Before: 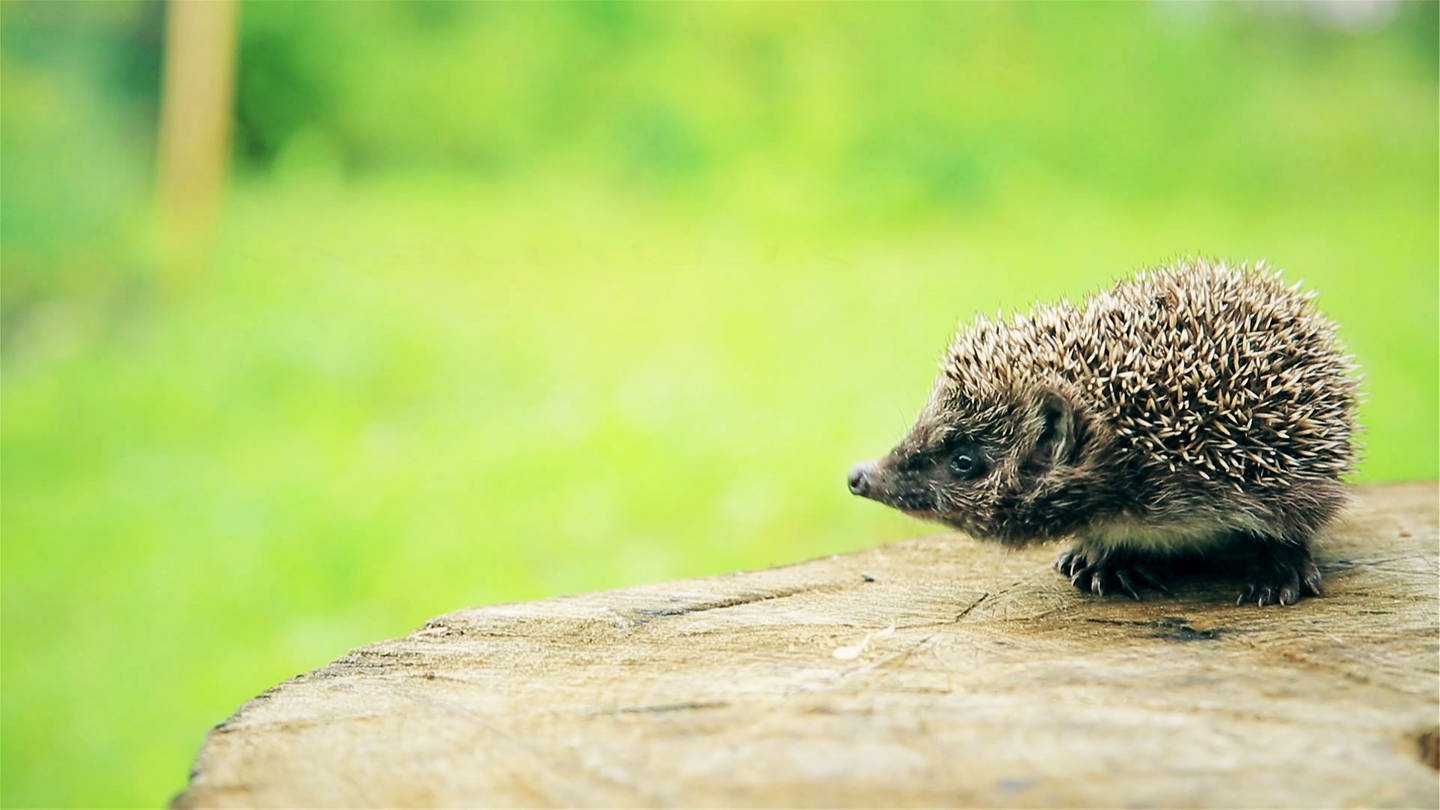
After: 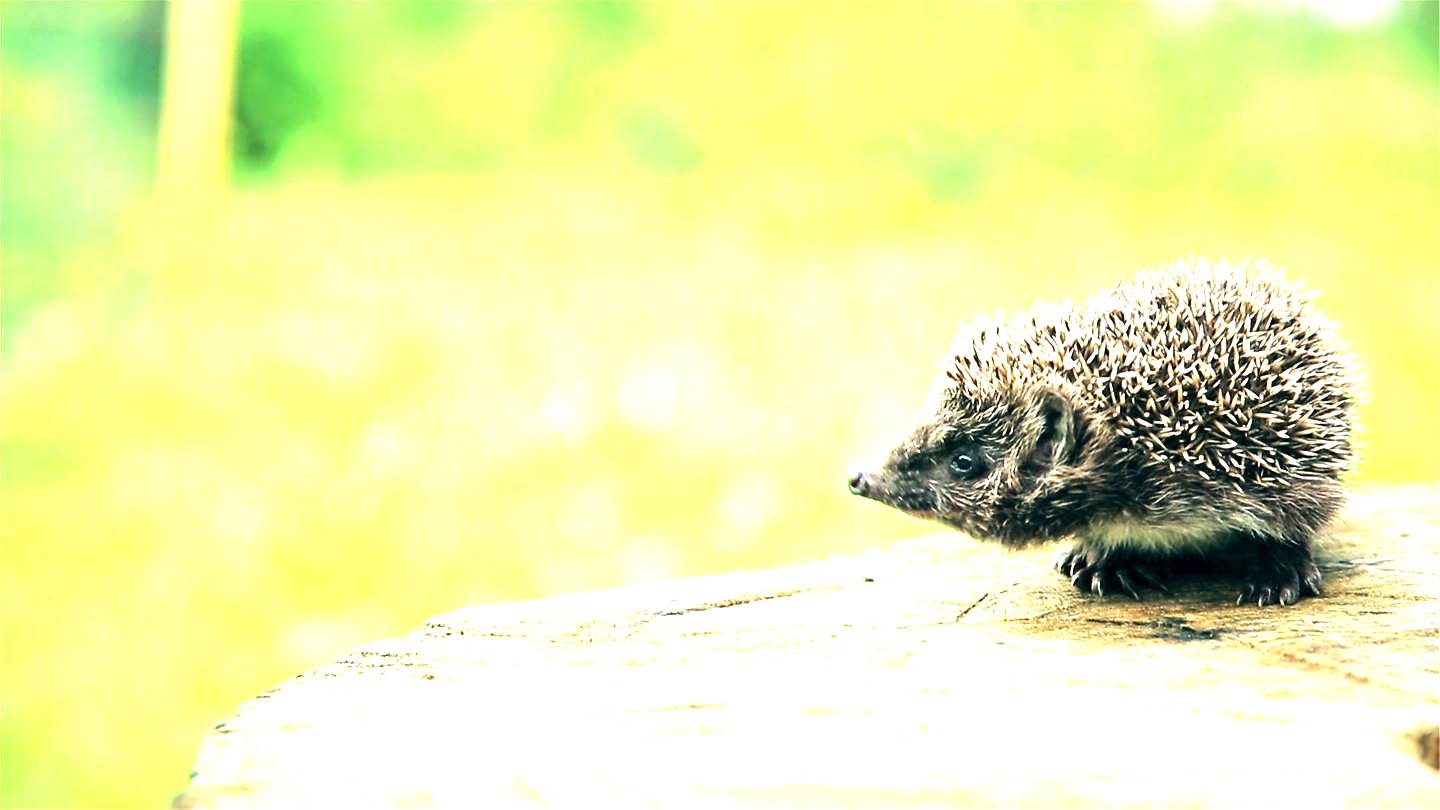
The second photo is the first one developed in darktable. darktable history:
tone equalizer: -8 EV -0.417 EV, -7 EV -0.389 EV, -6 EV -0.333 EV, -5 EV -0.222 EV, -3 EV 0.222 EV, -2 EV 0.333 EV, -1 EV 0.389 EV, +0 EV 0.417 EV, edges refinement/feathering 500, mask exposure compensation -1.57 EV, preserve details no
exposure: exposure 1 EV, compensate highlight preservation false
white balance: emerald 1
